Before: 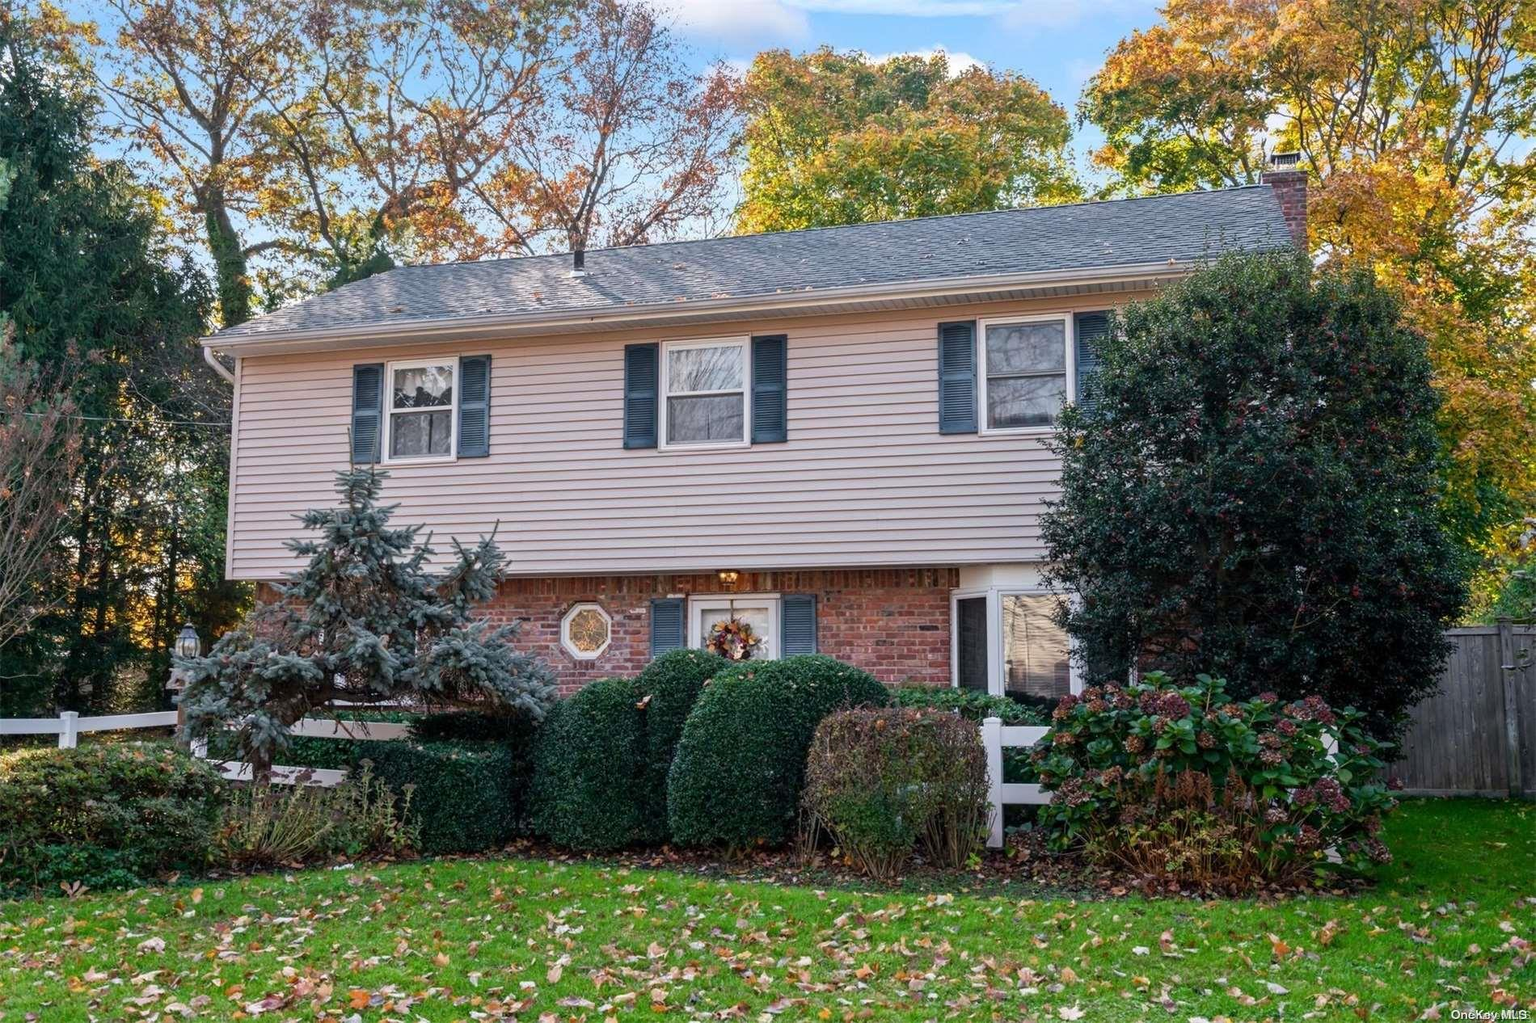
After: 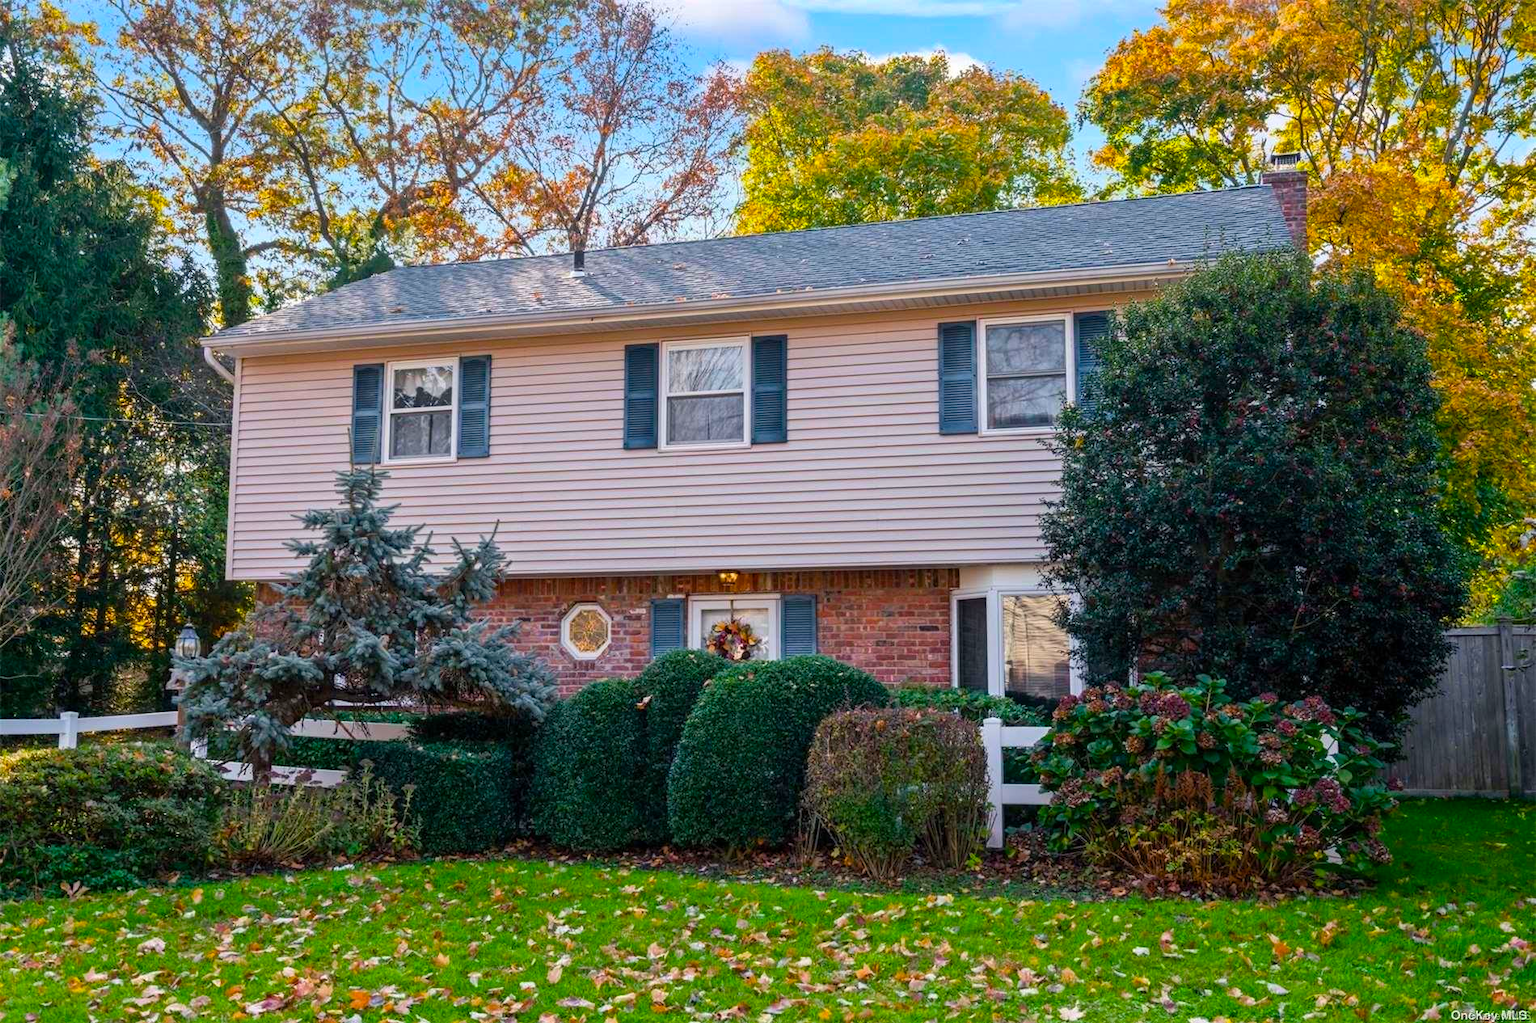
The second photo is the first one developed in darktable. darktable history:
color balance rgb: shadows lift › chroma 1.004%, shadows lift › hue 242.08°, linear chroma grading › global chroma 8.846%, perceptual saturation grading › global saturation 30.18%, global vibrance 19.436%
